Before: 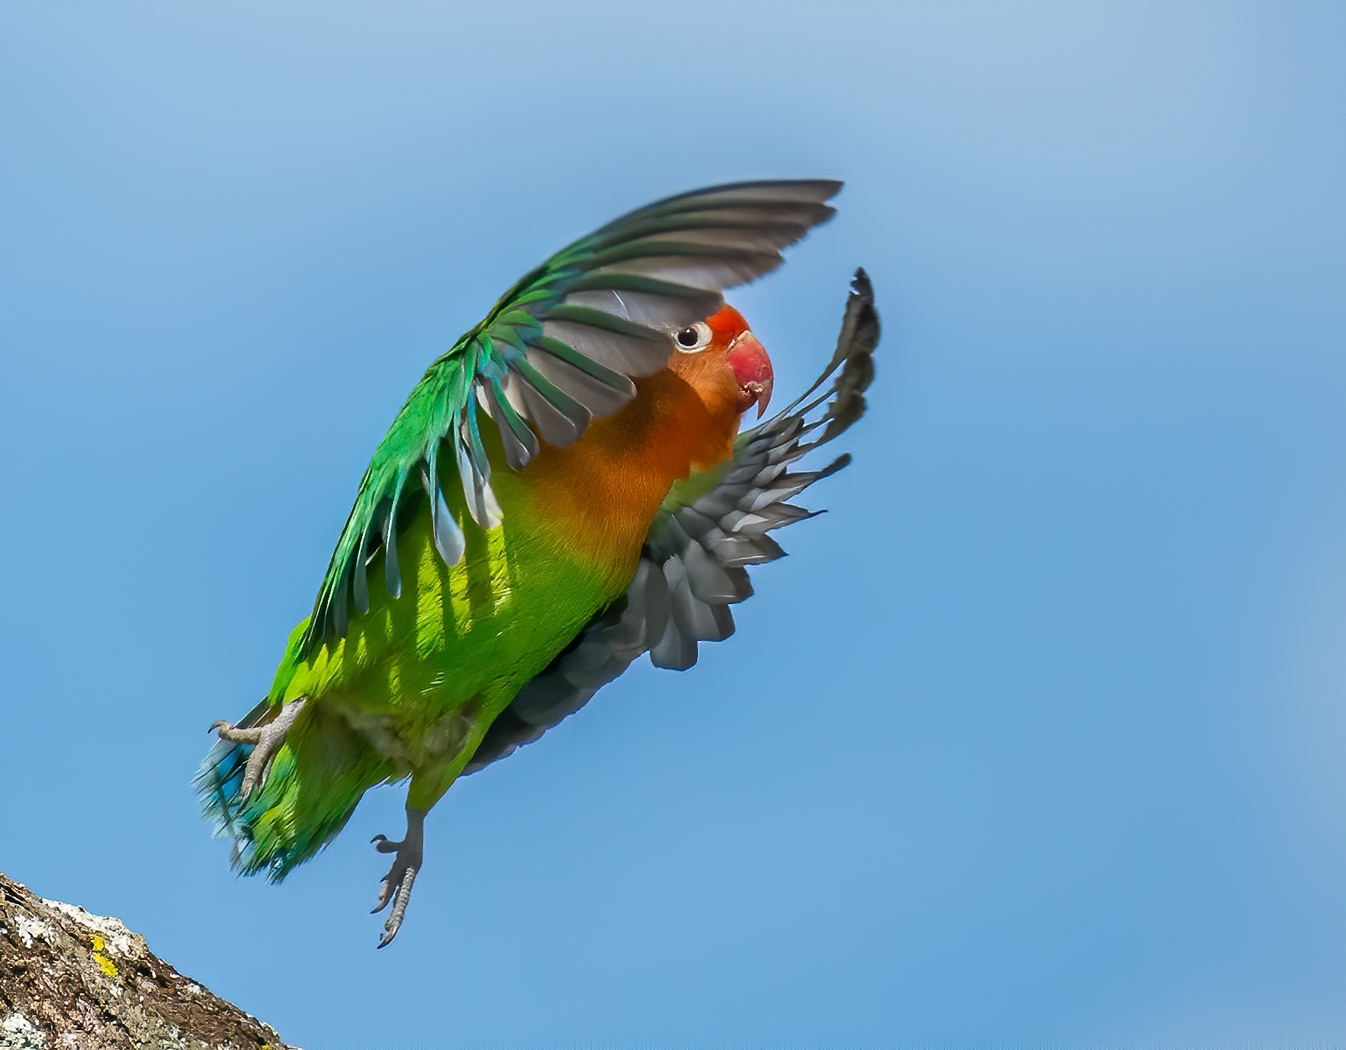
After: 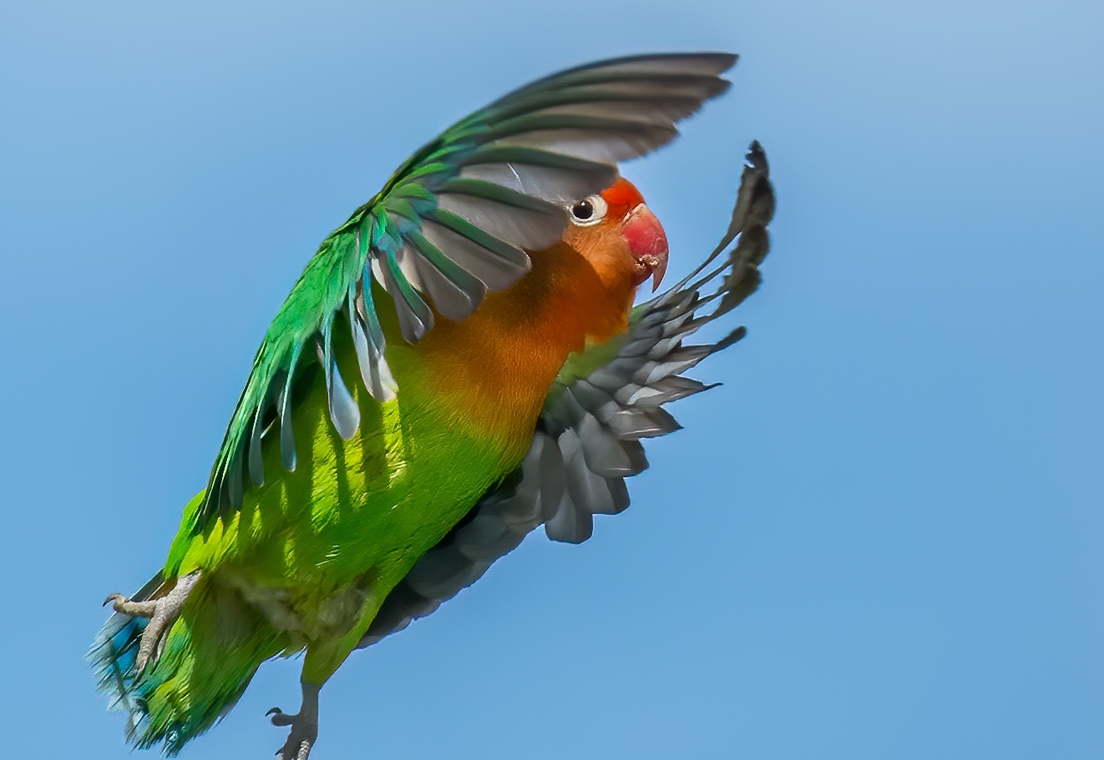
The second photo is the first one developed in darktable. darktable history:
crop: left 7.861%, top 12.17%, right 10.093%, bottom 15.428%
